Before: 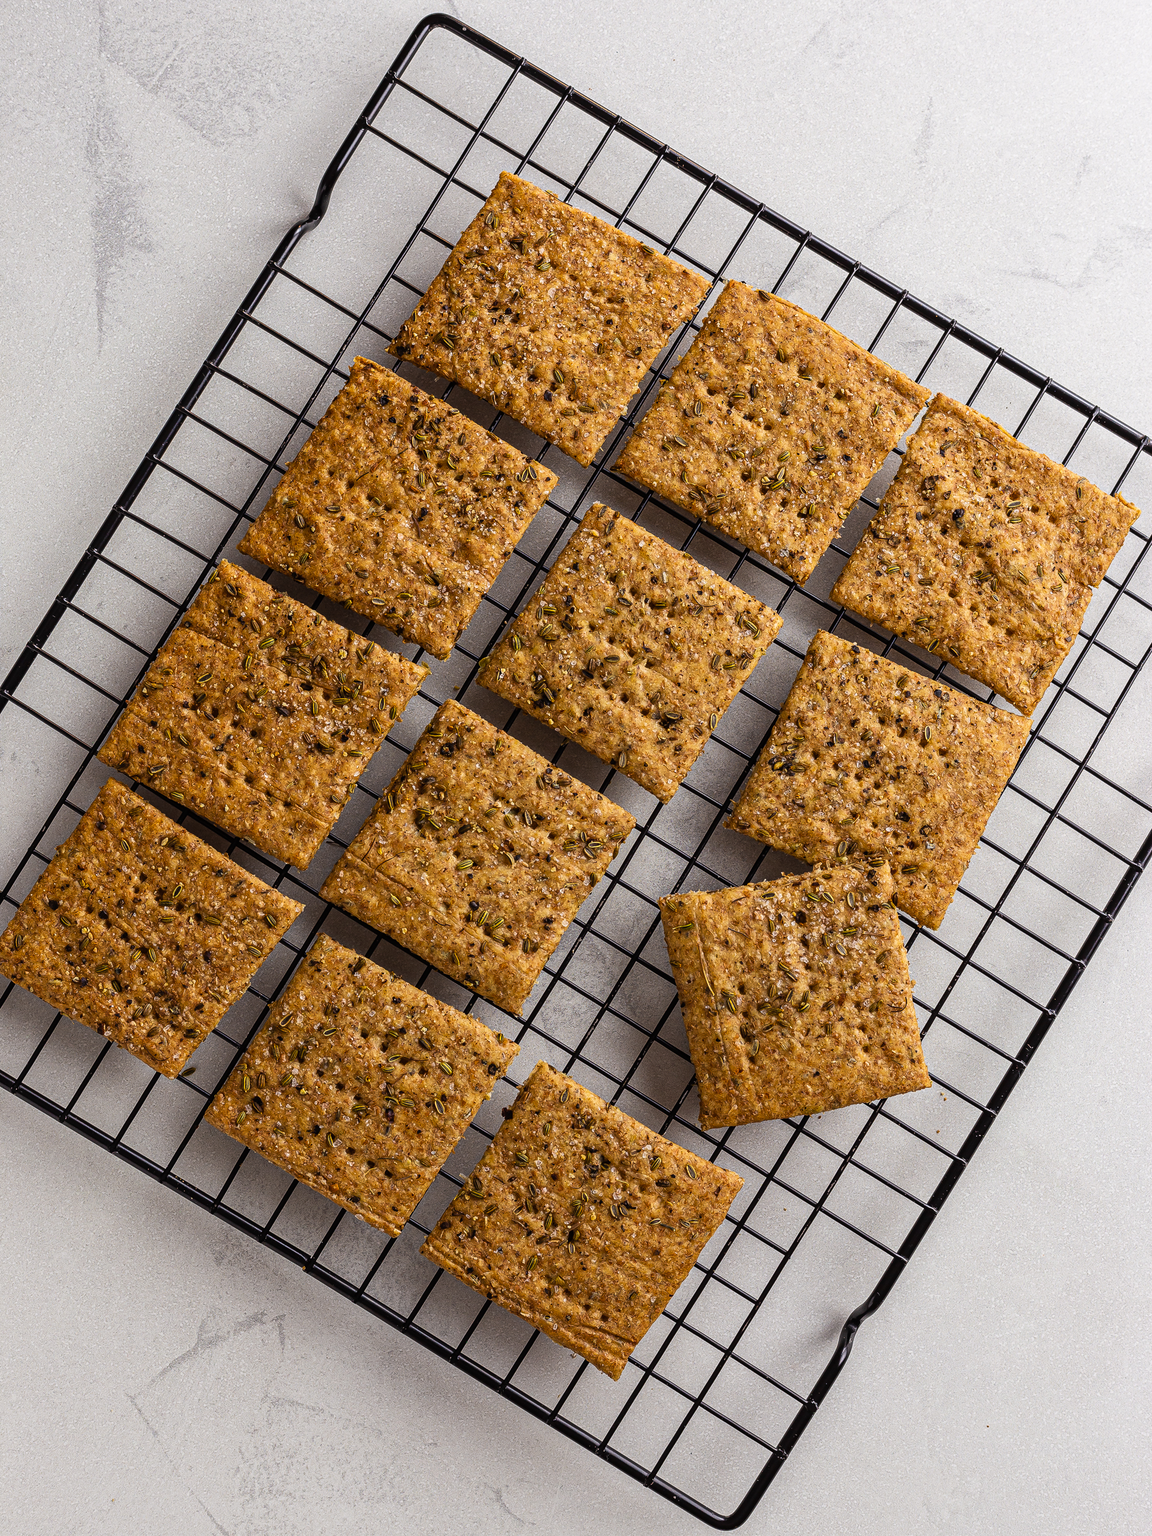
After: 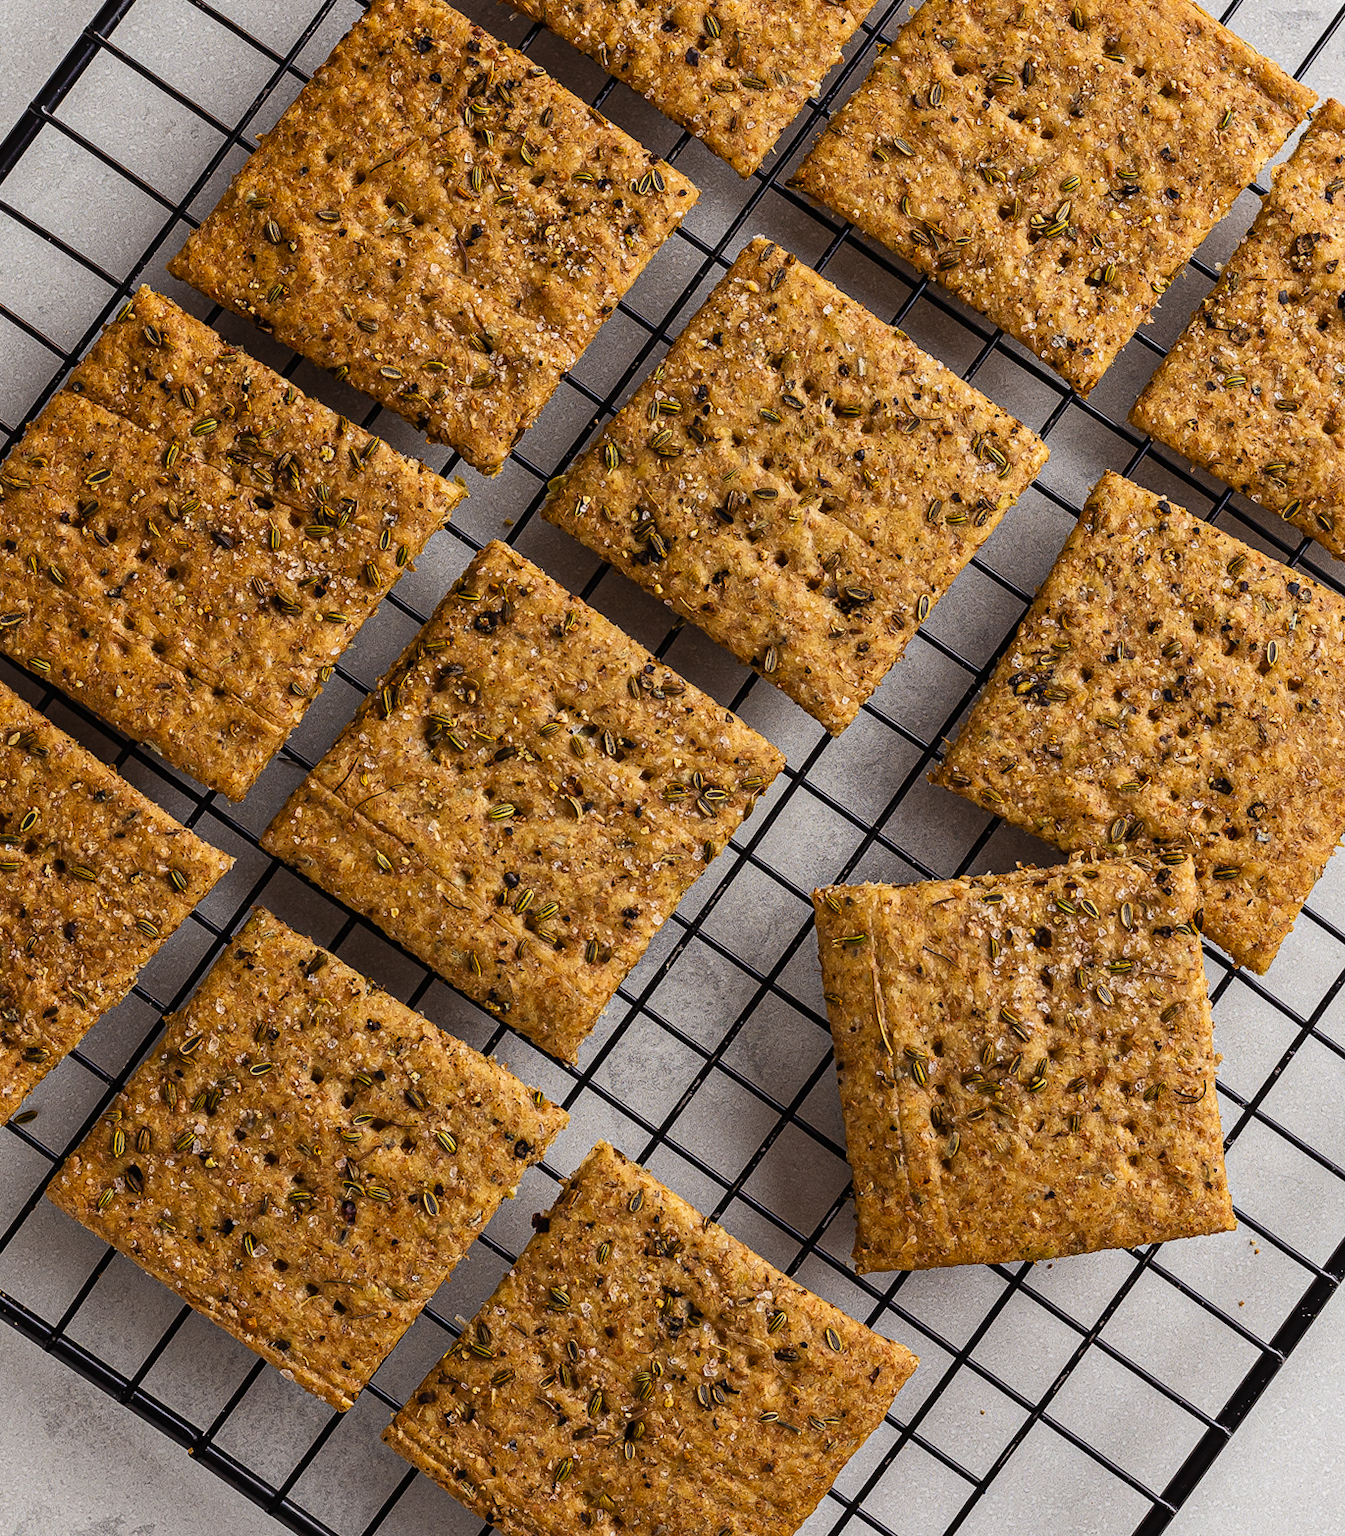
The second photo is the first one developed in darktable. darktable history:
crop and rotate: angle -4.17°, left 9.734%, top 20.962%, right 12.076%, bottom 12.116%
